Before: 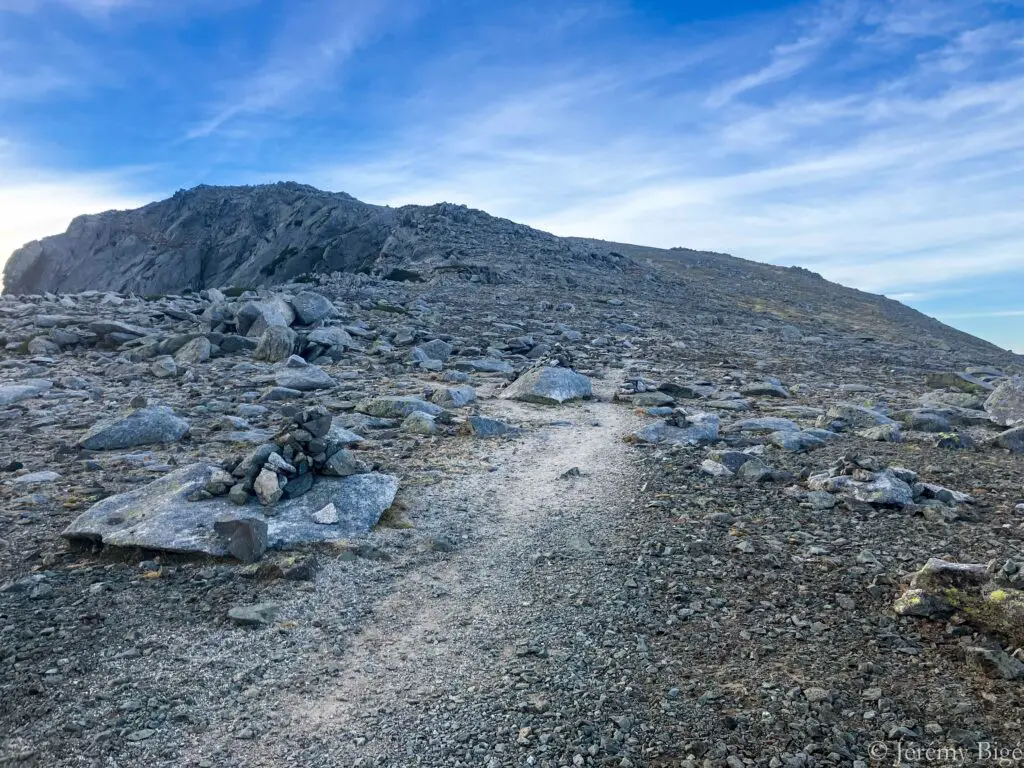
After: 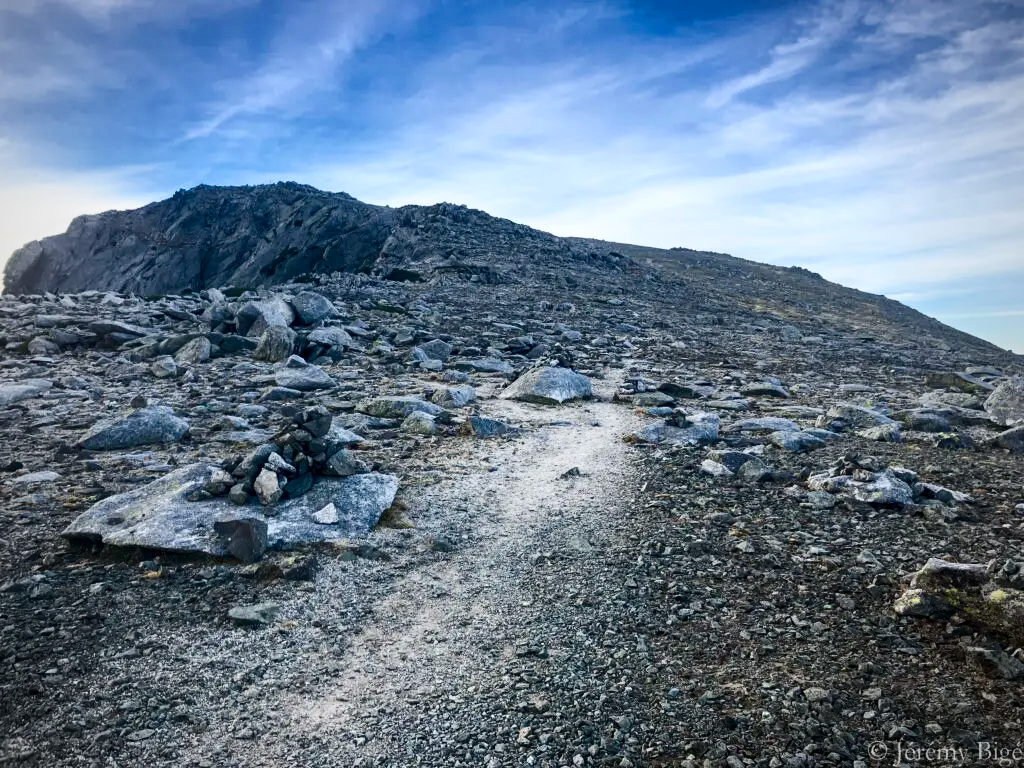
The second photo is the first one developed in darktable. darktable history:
contrast brightness saturation: contrast 0.25, saturation -0.315
color balance rgb: shadows lift › luminance -20.13%, linear chroma grading › global chroma 17.131%, perceptual saturation grading › global saturation 20%, perceptual saturation grading › highlights -13.988%, perceptual saturation grading › shadows 49.47%
vignetting: fall-off start 74.09%, fall-off radius 65.75%
